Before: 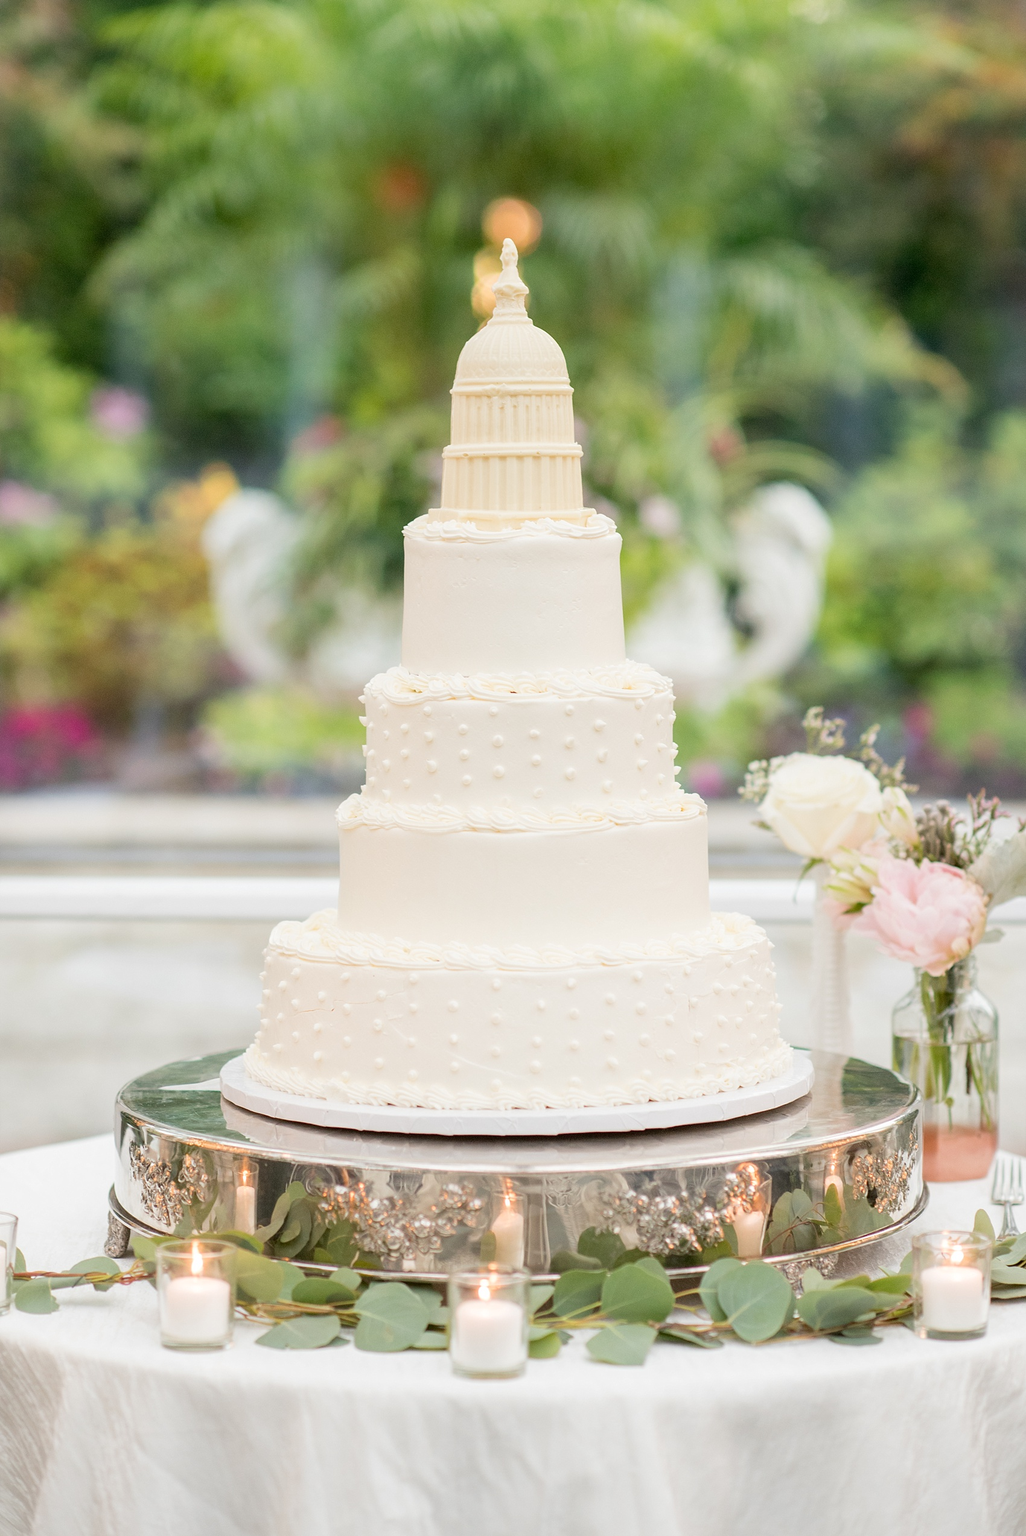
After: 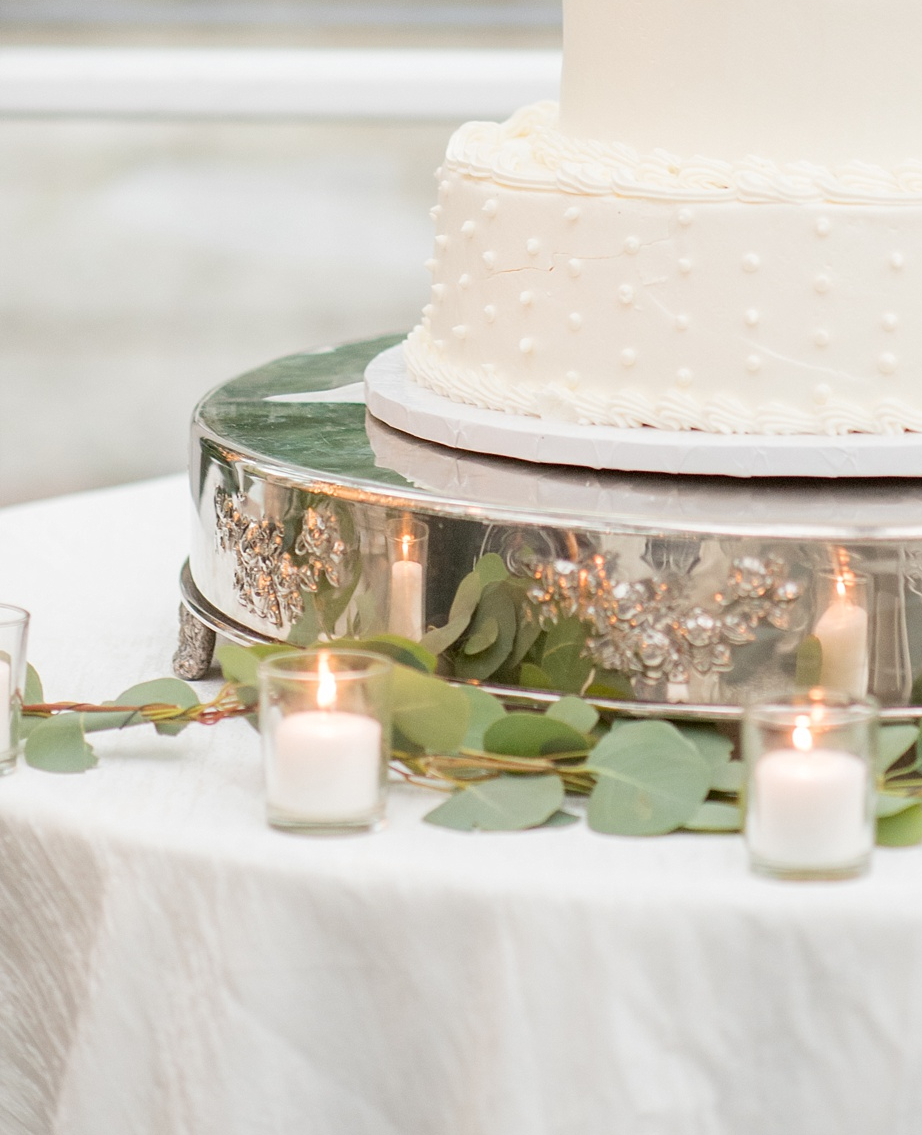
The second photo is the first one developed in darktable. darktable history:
crop and rotate: top 55.221%, right 45.724%, bottom 0.166%
